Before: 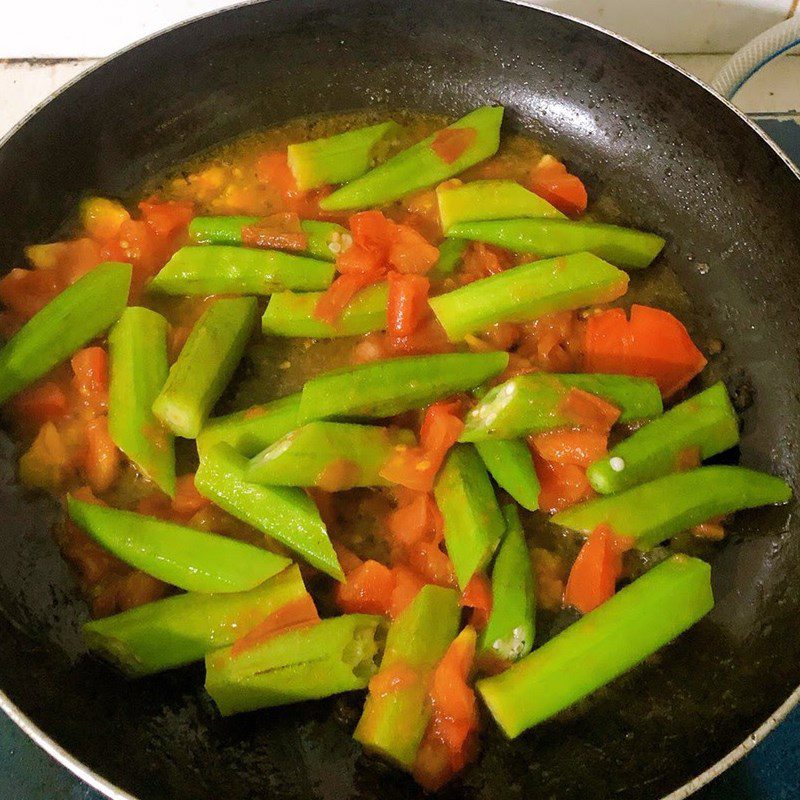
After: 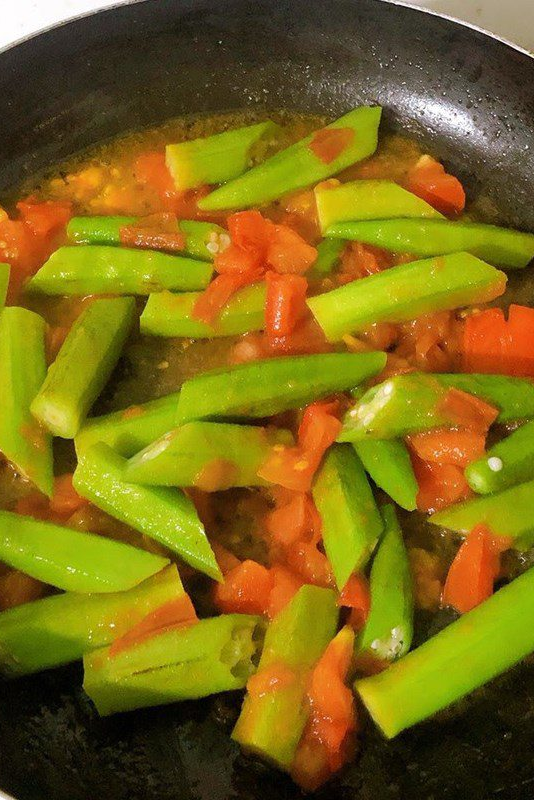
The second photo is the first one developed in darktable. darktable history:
crop: left 15.374%, right 17.822%
